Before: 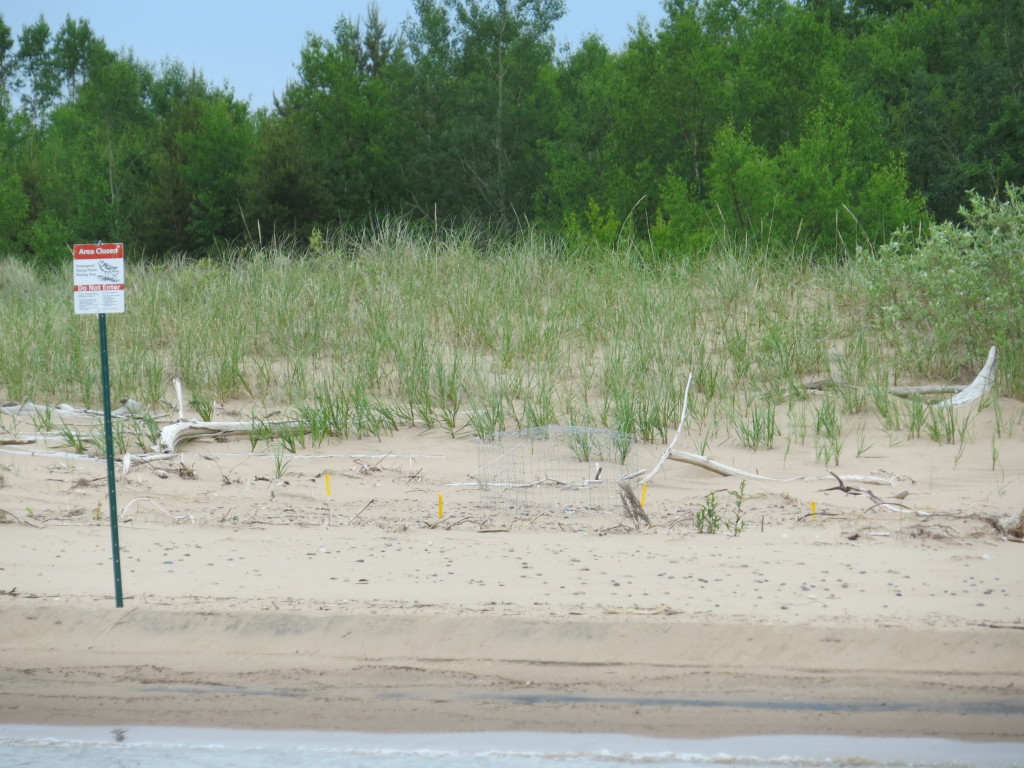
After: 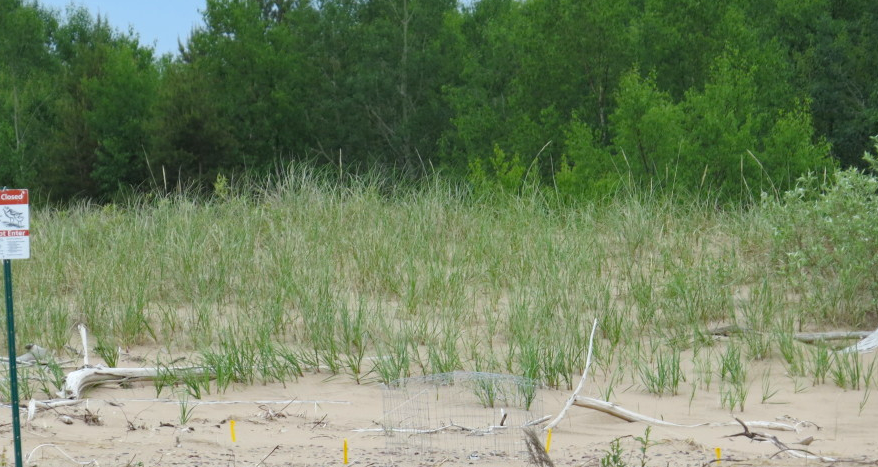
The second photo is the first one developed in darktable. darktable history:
haze removal: compatibility mode true, adaptive false
crop and rotate: left 9.279%, top 7.11%, right 4.953%, bottom 31.995%
